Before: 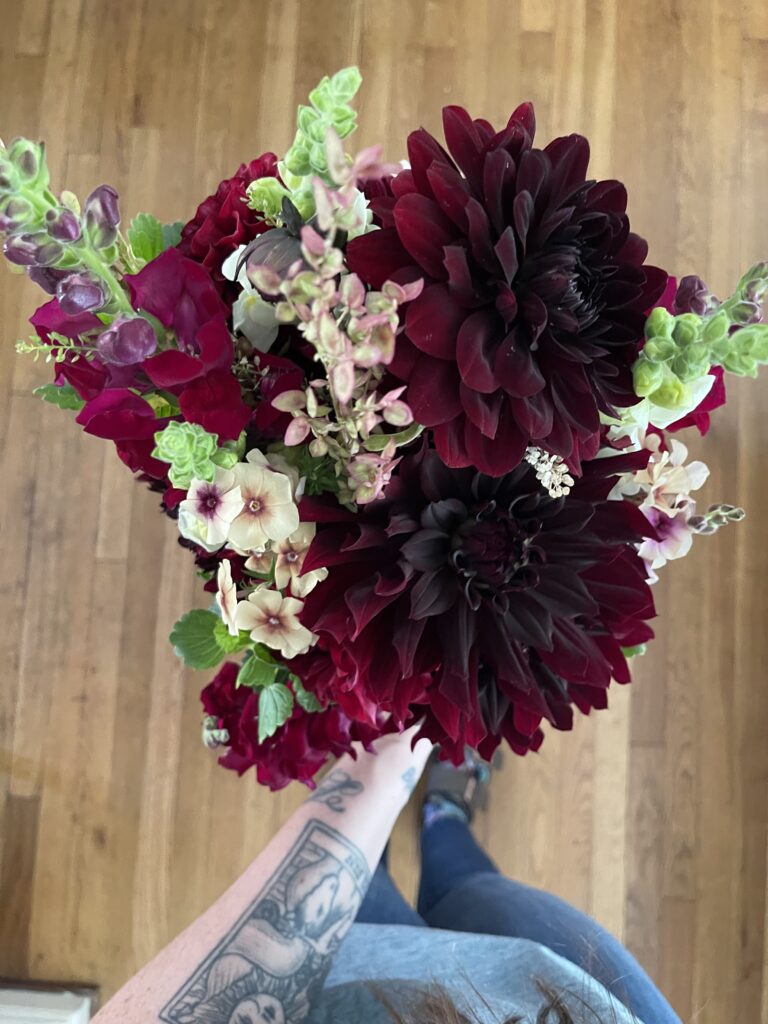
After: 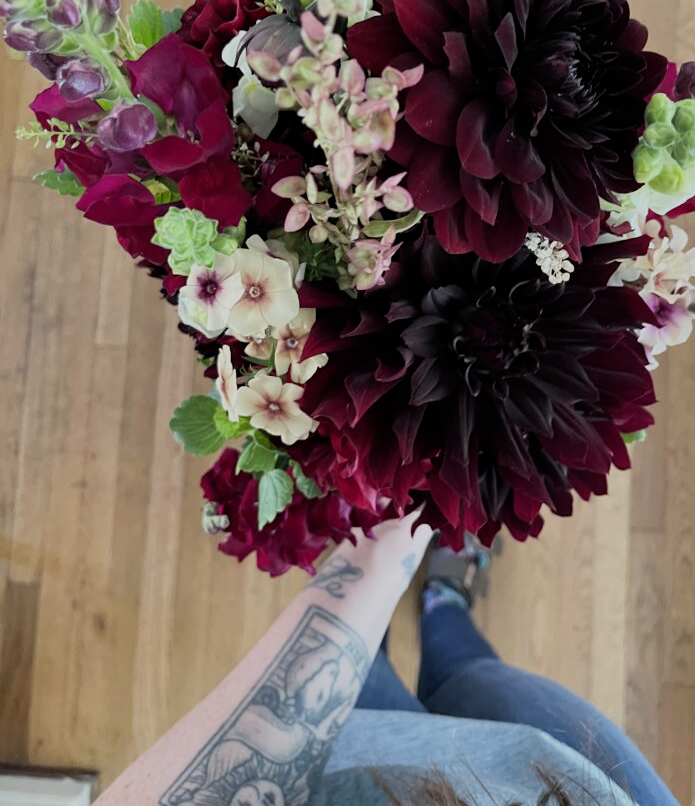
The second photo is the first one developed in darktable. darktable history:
crop: top 20.916%, right 9.437%, bottom 0.316%
filmic rgb: black relative exposure -7.65 EV, white relative exposure 4.56 EV, hardness 3.61
